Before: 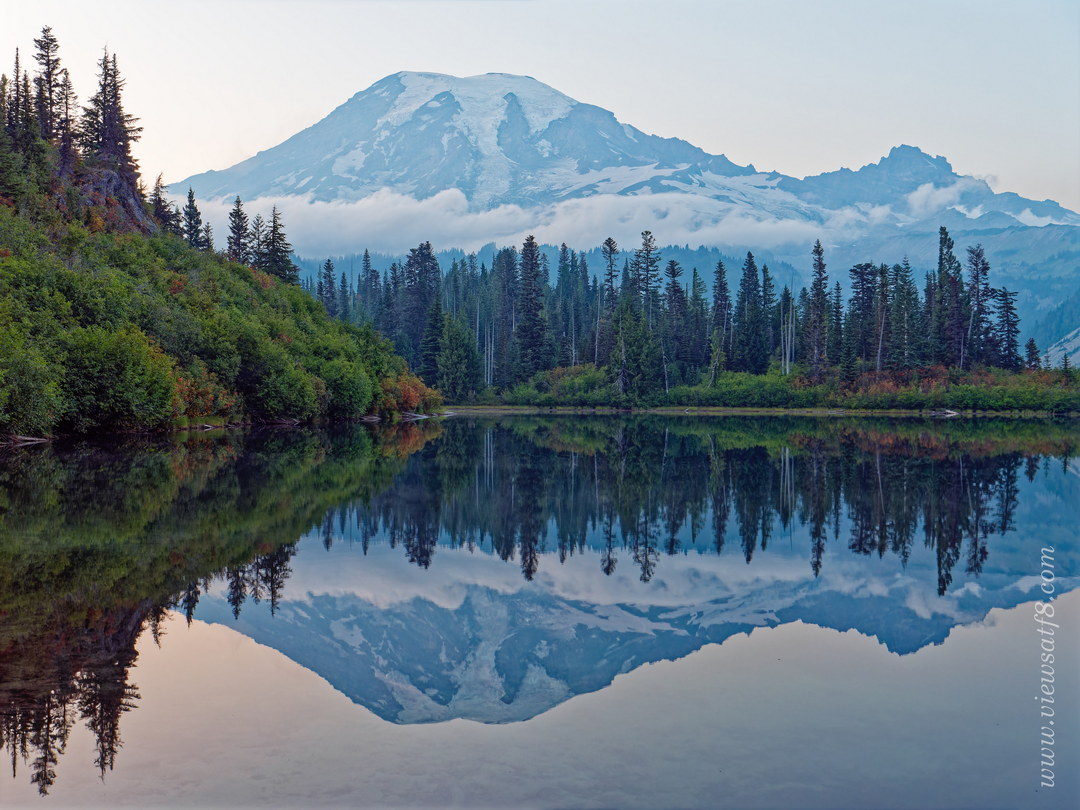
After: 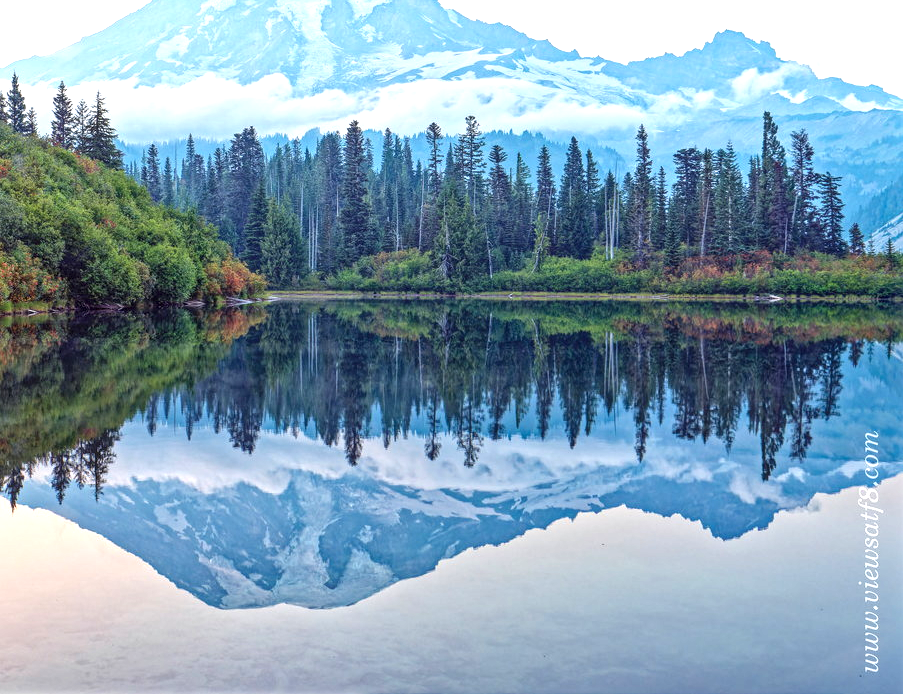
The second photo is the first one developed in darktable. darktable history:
crop: left 16.315%, top 14.246%
exposure: black level correction 0, exposure 1.1 EV, compensate exposure bias true, compensate highlight preservation false
local contrast: on, module defaults
